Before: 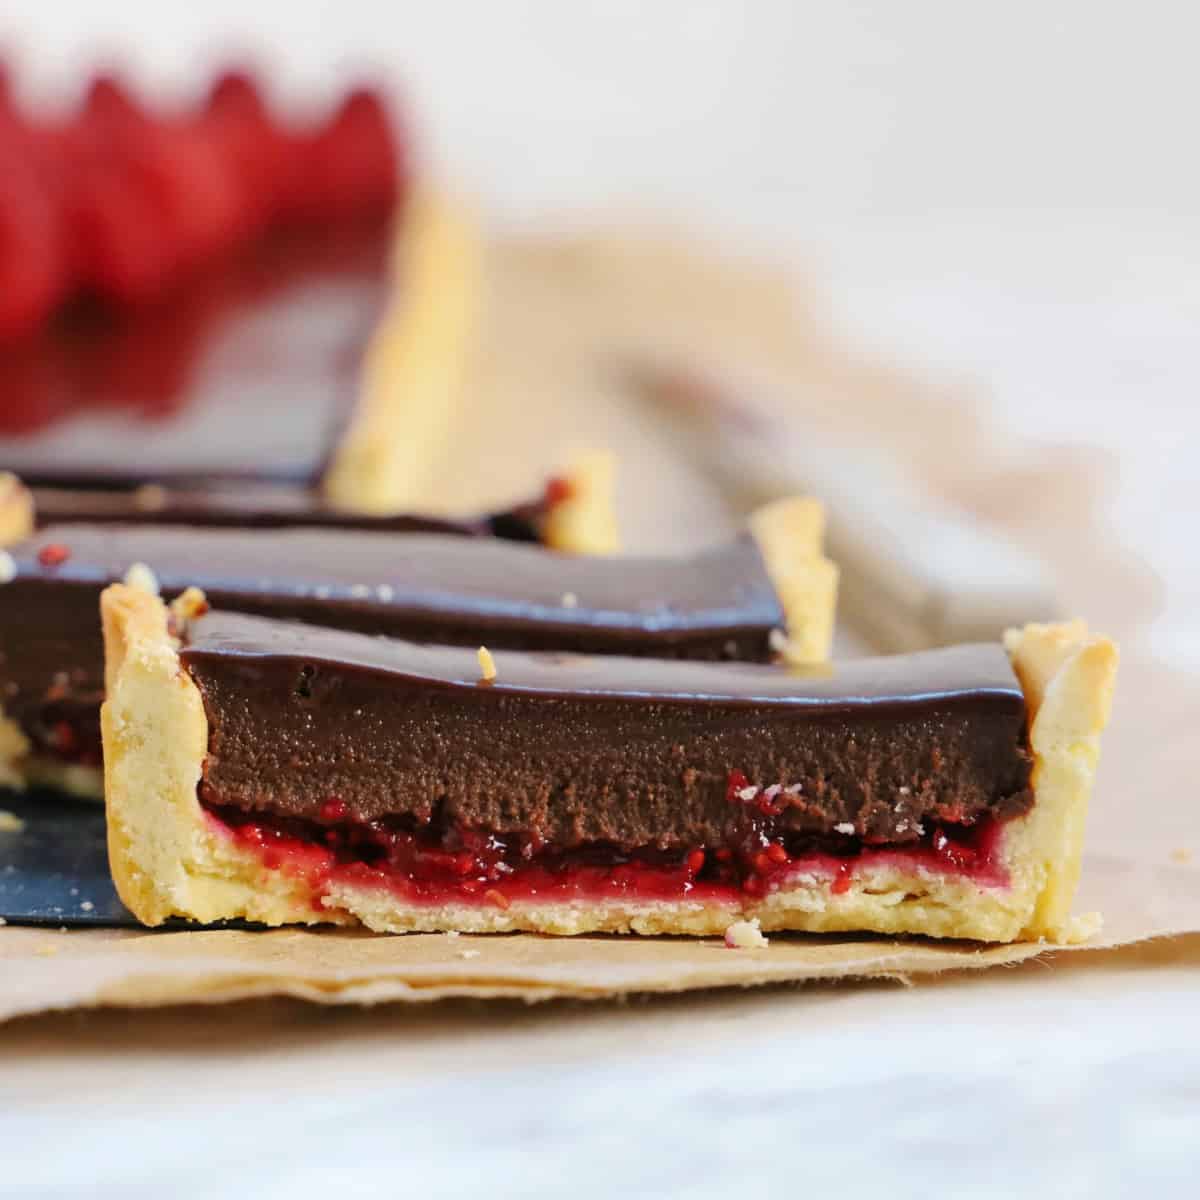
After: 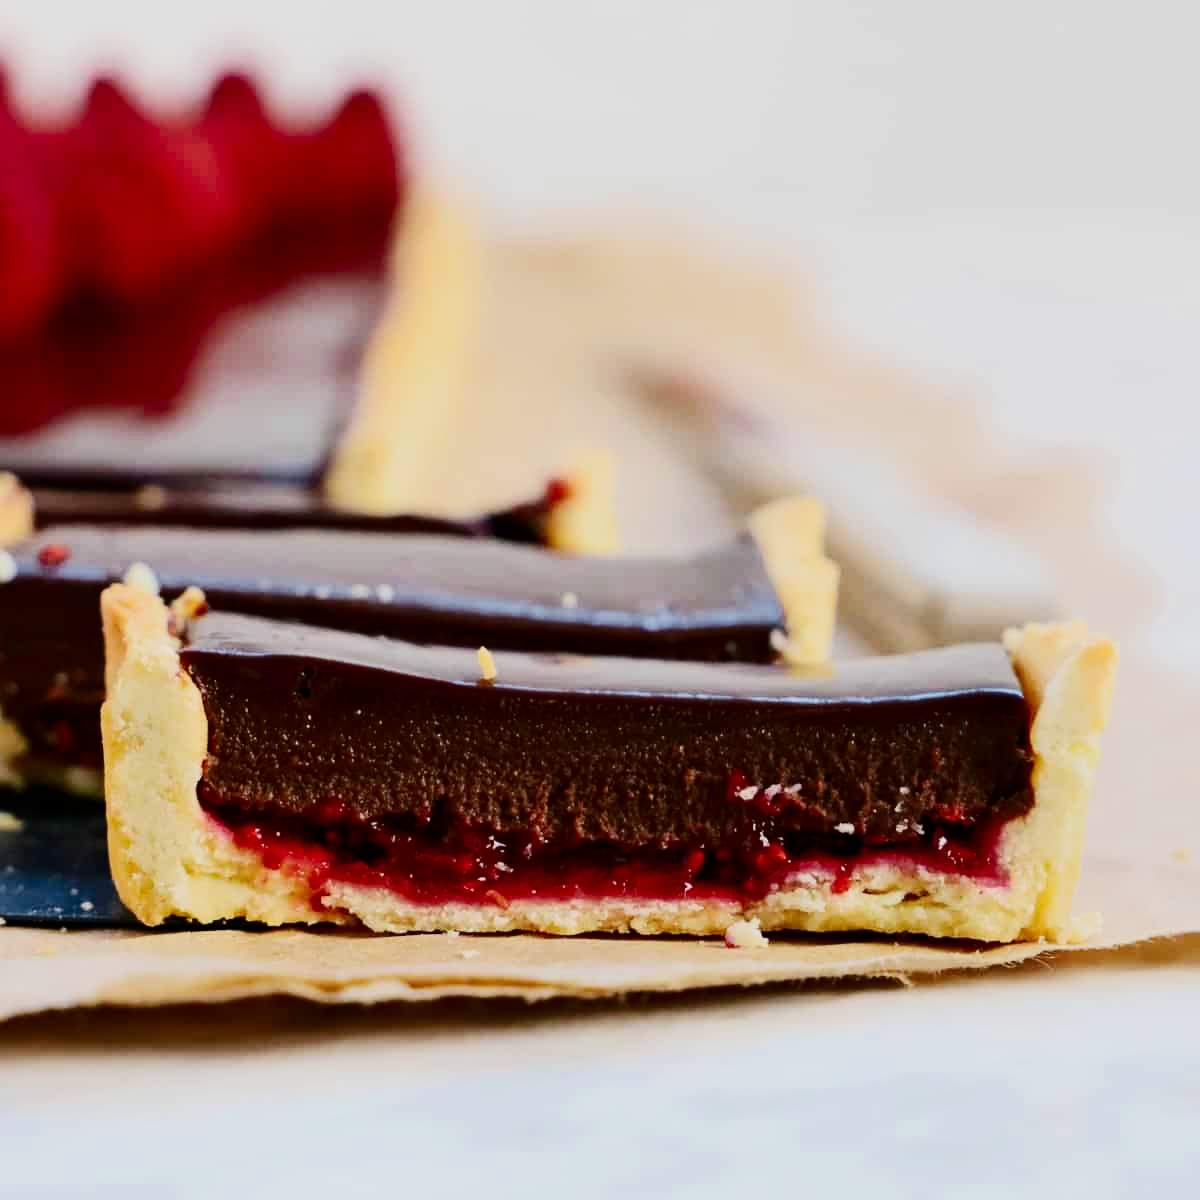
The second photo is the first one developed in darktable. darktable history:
filmic rgb: black relative exposure -16 EV, white relative exposure 6.07 EV, threshold 3.04 EV, hardness 5.22, enable highlight reconstruction true
contrast brightness saturation: contrast 0.306, brightness -0.074, saturation 0.165
